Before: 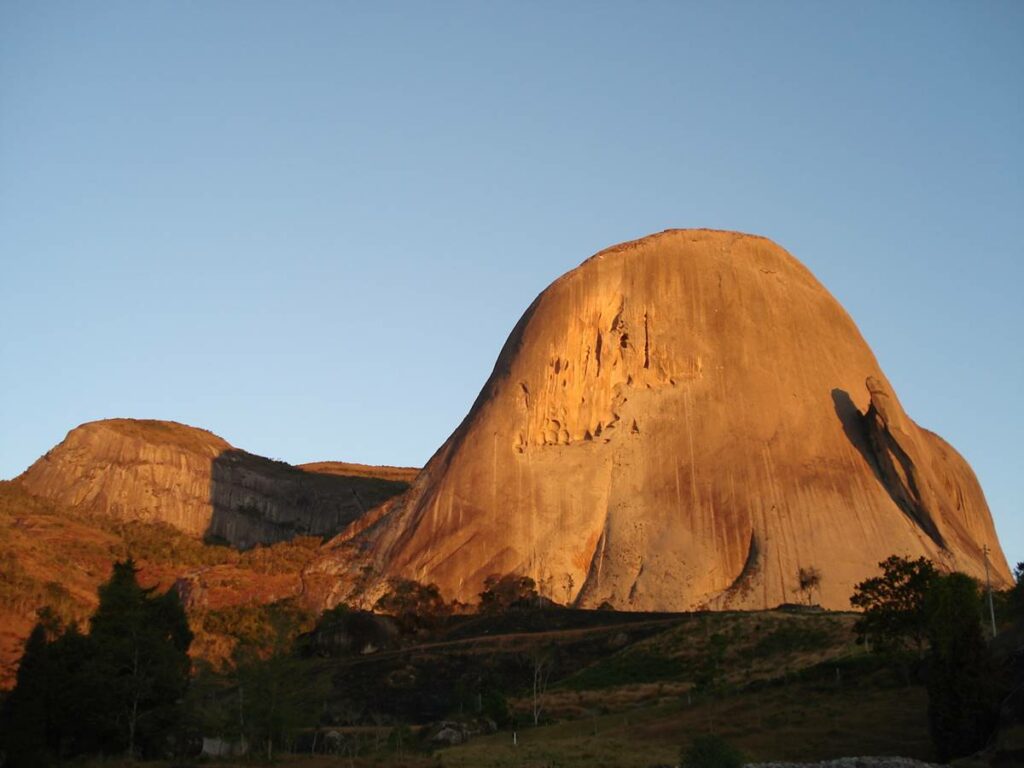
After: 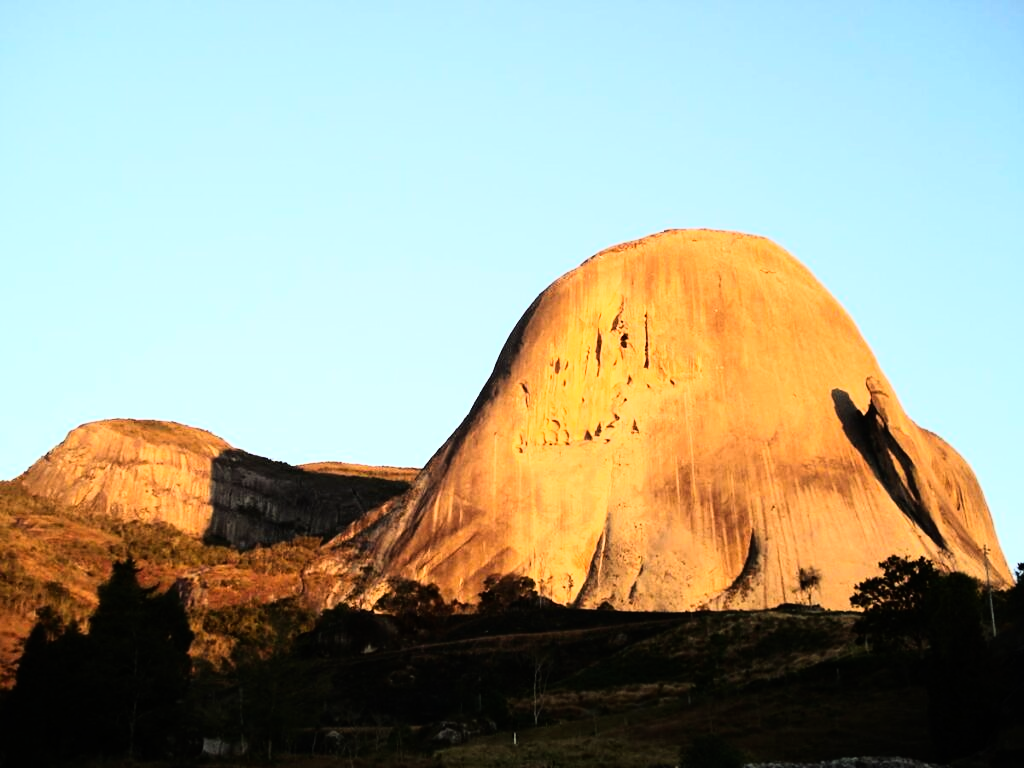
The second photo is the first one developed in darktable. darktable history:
rgb curve: curves: ch0 [(0, 0) (0.21, 0.15) (0.24, 0.21) (0.5, 0.75) (0.75, 0.96) (0.89, 0.99) (1, 1)]; ch1 [(0, 0.02) (0.21, 0.13) (0.25, 0.2) (0.5, 0.67) (0.75, 0.9) (0.89, 0.97) (1, 1)]; ch2 [(0, 0.02) (0.21, 0.13) (0.25, 0.2) (0.5, 0.67) (0.75, 0.9) (0.89, 0.97) (1, 1)], compensate middle gray true
color correction: highlights a* -2.68, highlights b* 2.57
